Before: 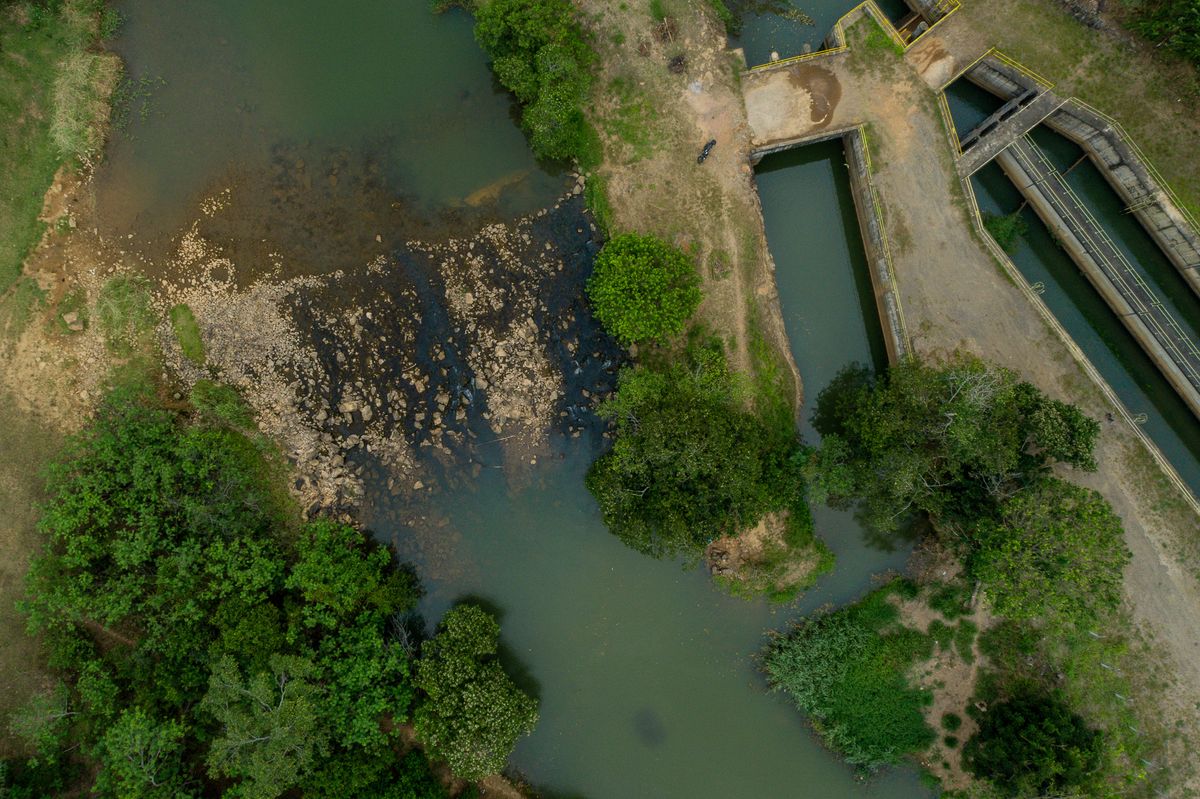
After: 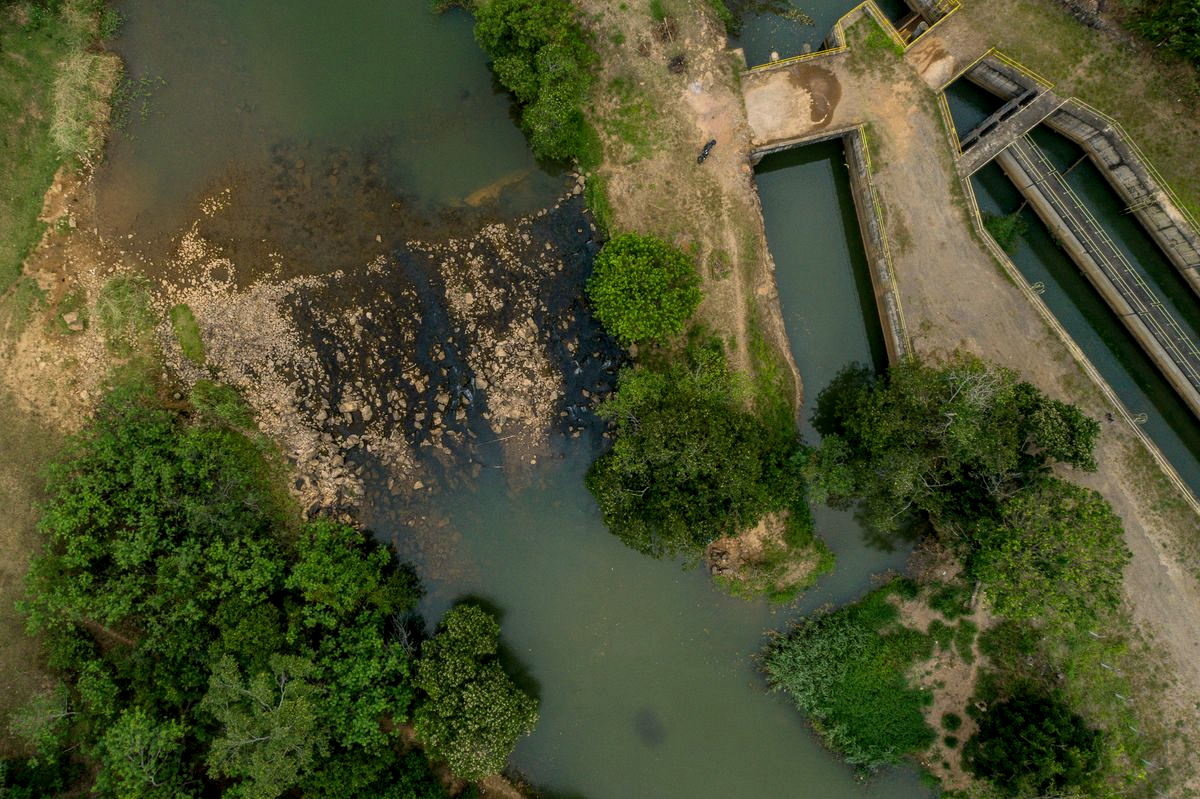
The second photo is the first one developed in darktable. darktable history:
local contrast: on, module defaults
color correction: highlights a* 5.81, highlights b* 4.84
